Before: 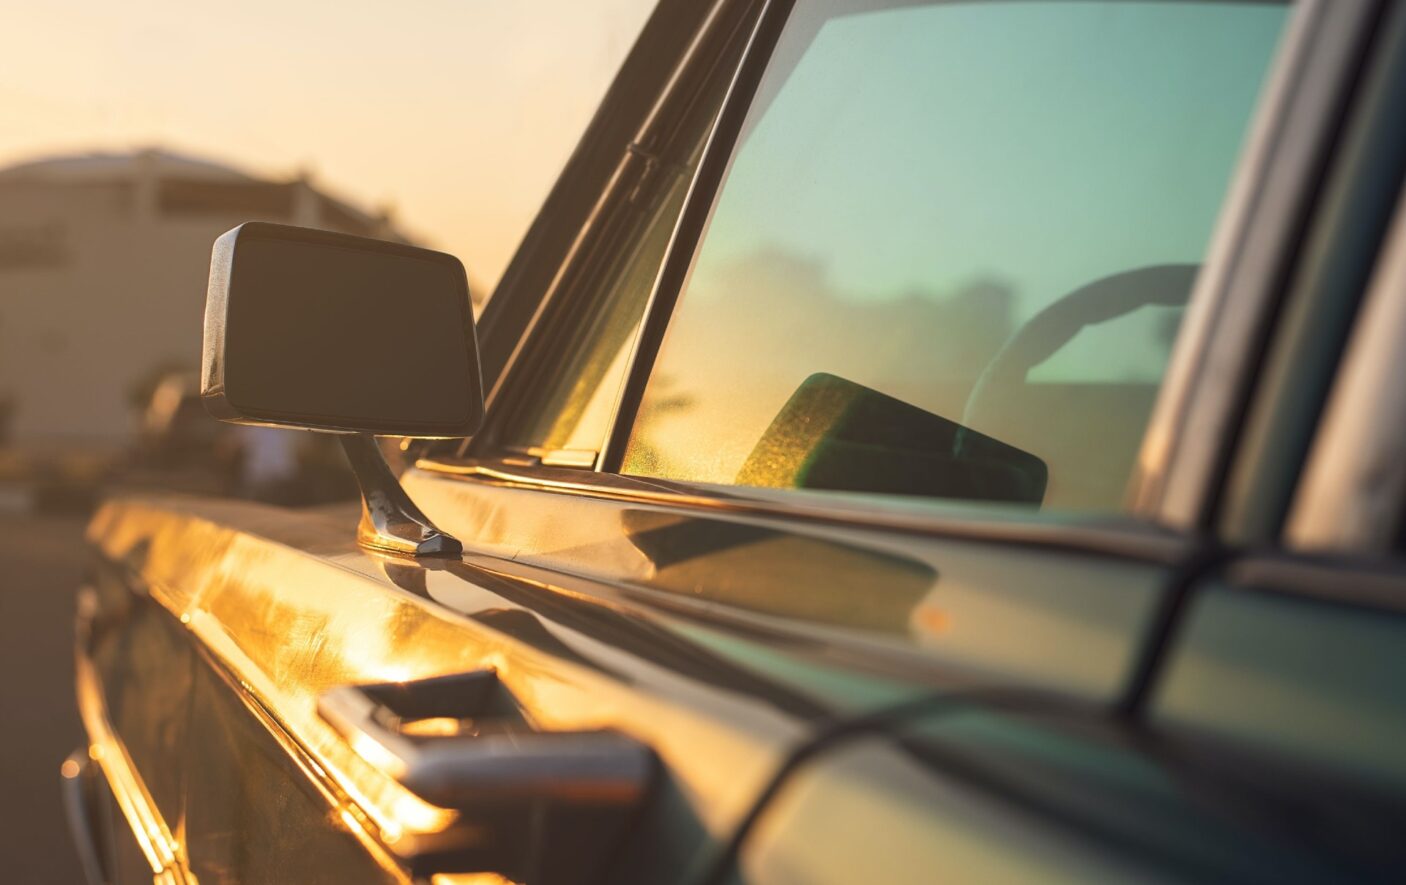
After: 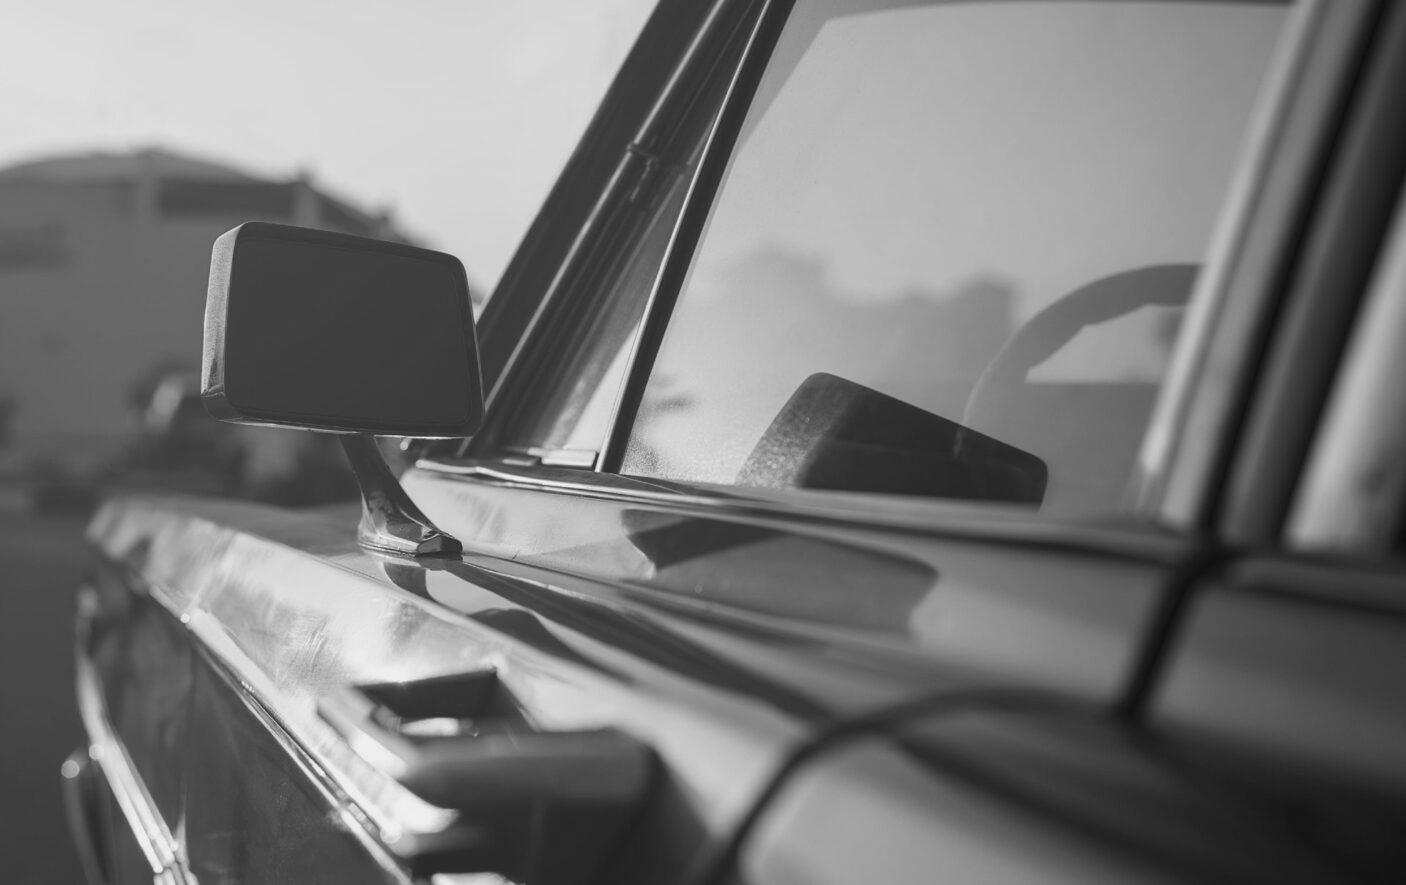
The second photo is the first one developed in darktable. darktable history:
exposure: exposure -0.21 EV, compensate highlight preservation false
contrast brightness saturation: saturation -1
